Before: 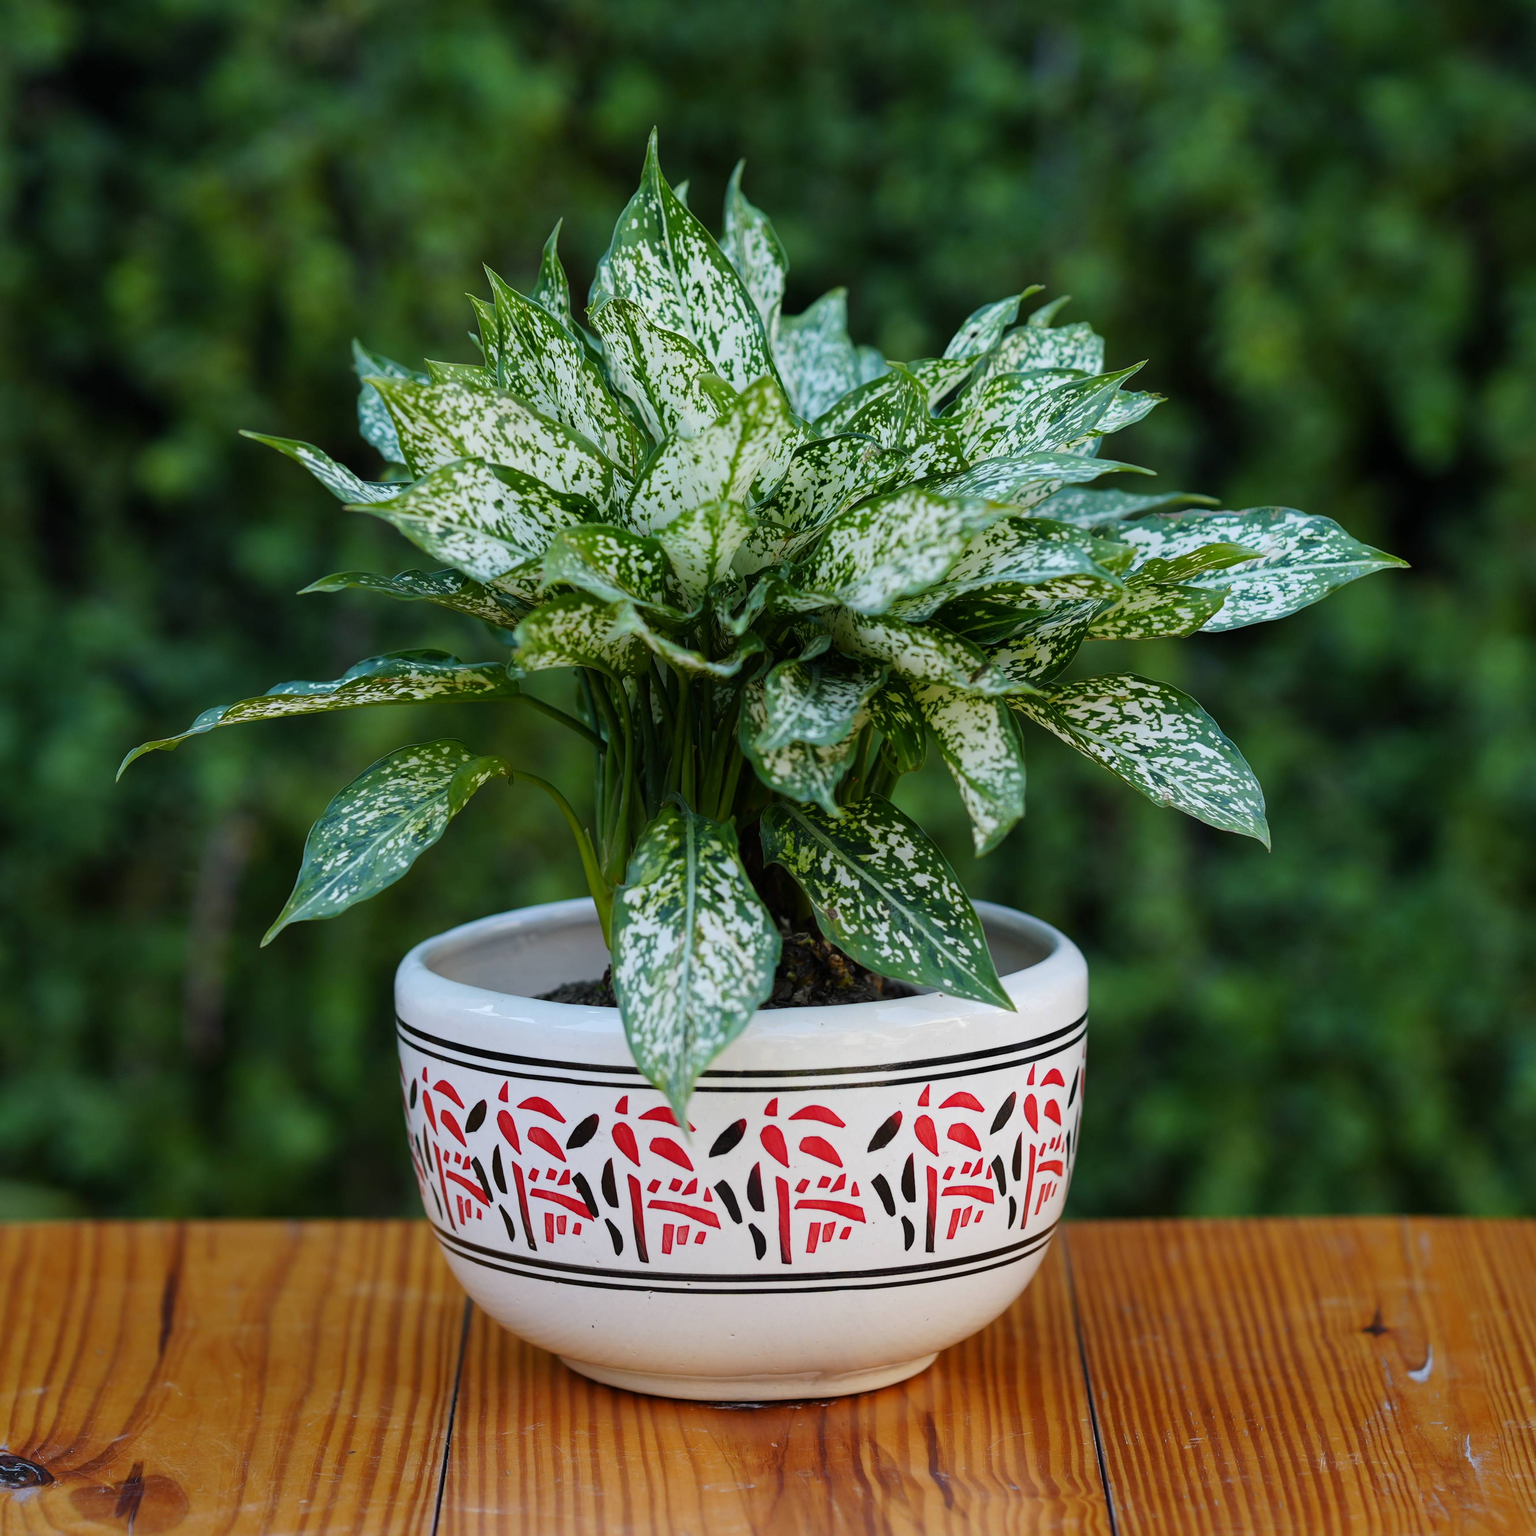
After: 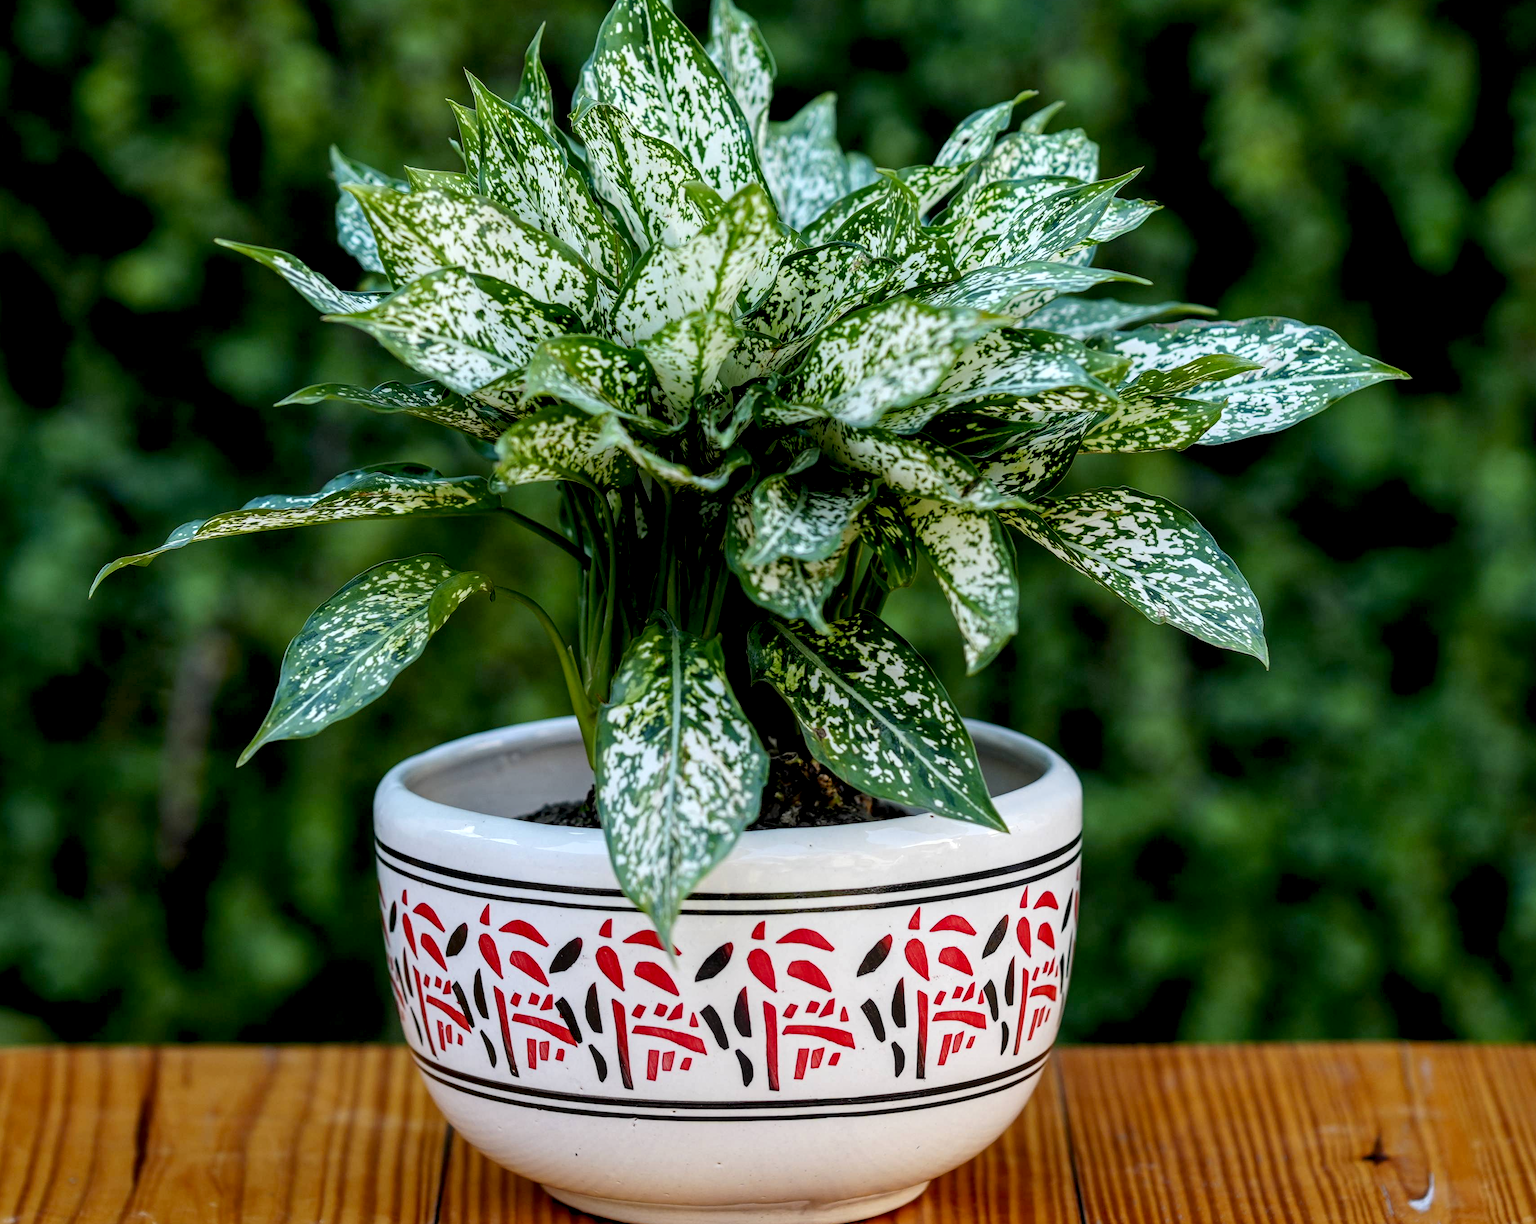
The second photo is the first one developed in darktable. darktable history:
exposure: black level correction 0.009, exposure 0.016 EV, compensate highlight preservation false
local contrast: detail 150%
crop and rotate: left 1.911%, top 12.818%, right 0.2%, bottom 9.158%
